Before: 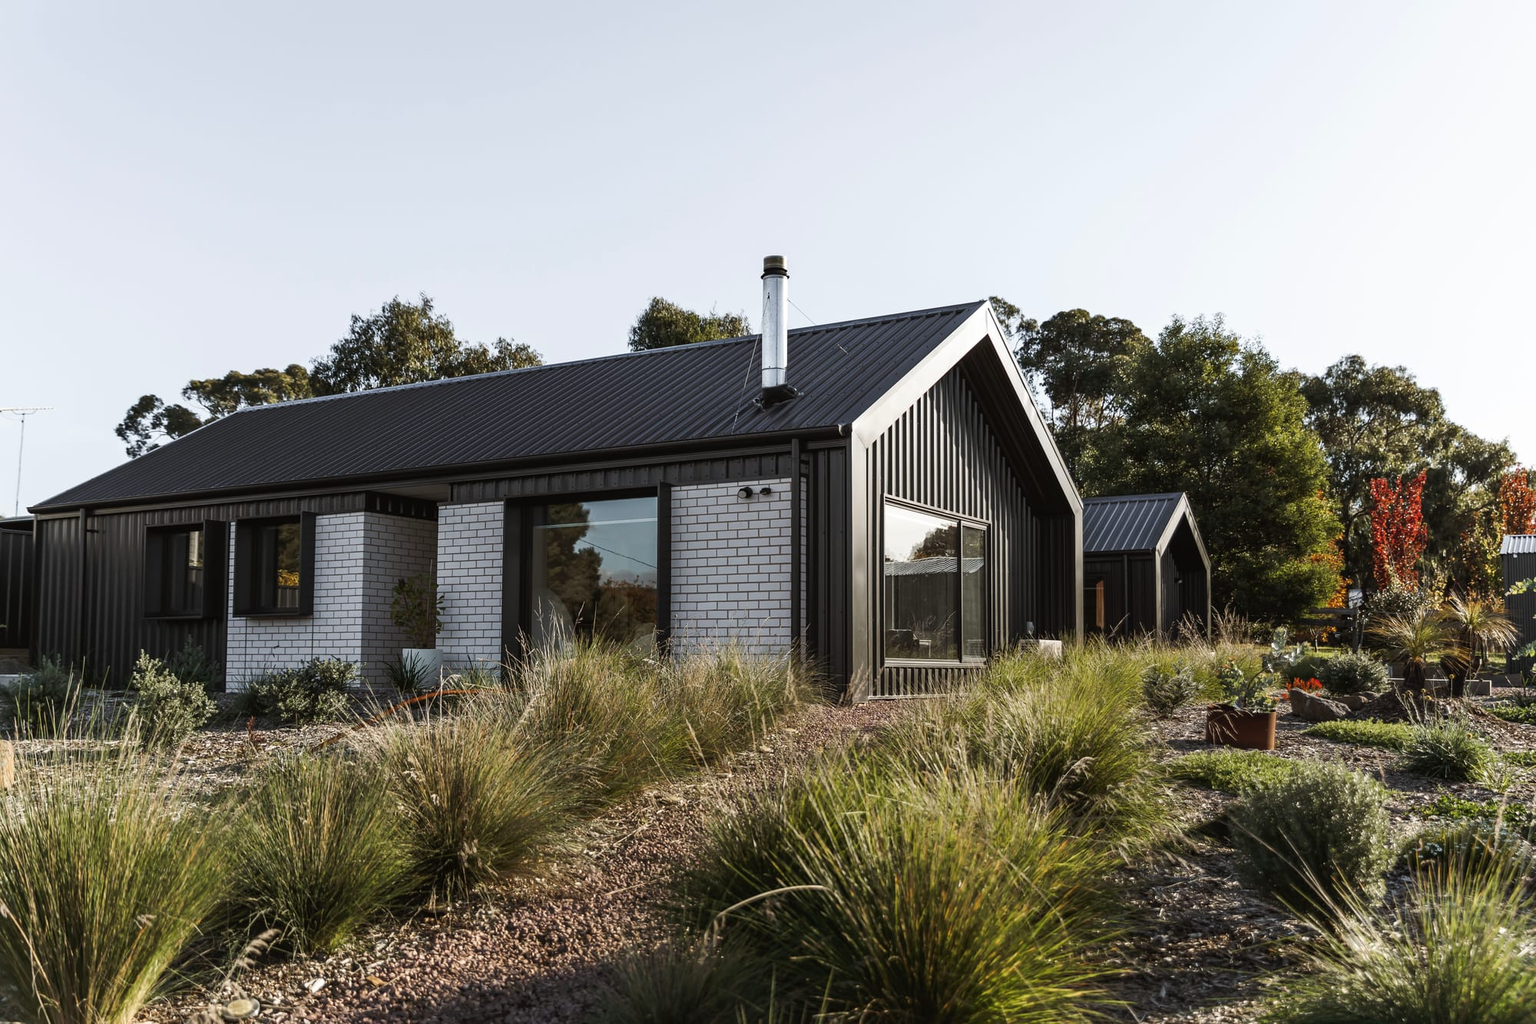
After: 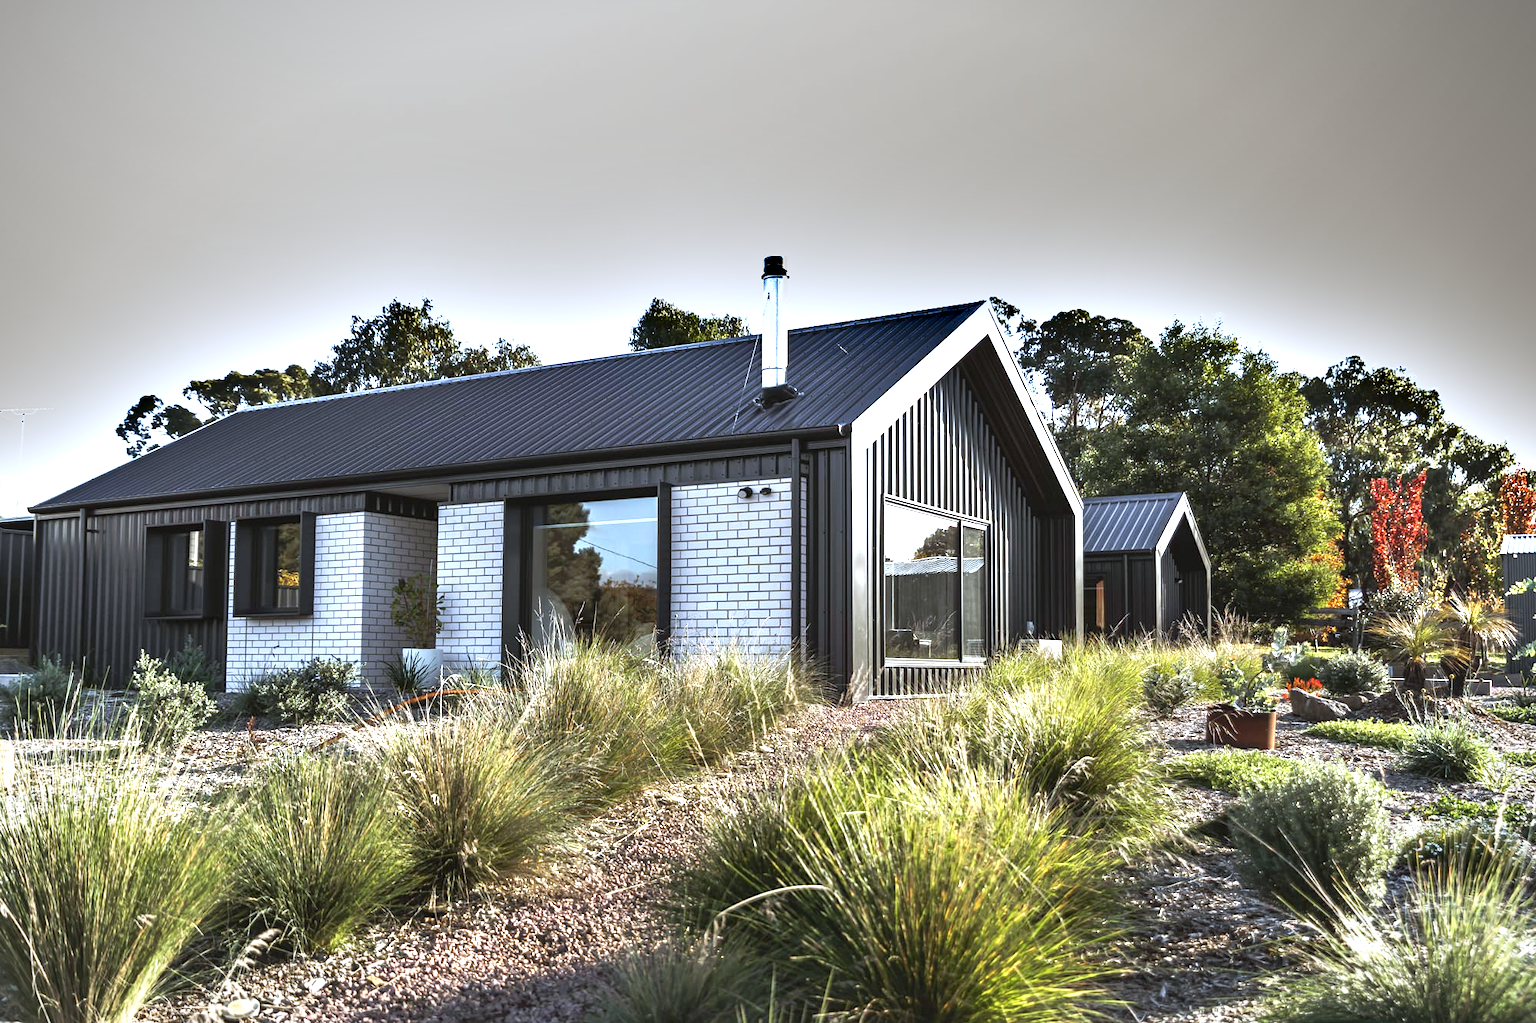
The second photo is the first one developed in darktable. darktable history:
exposure: exposure 1.5 EV, compensate highlight preservation false
shadows and highlights: soften with gaussian
white balance: red 0.931, blue 1.11
vignetting: fall-off start 100%, fall-off radius 64.94%, automatic ratio true, unbound false
